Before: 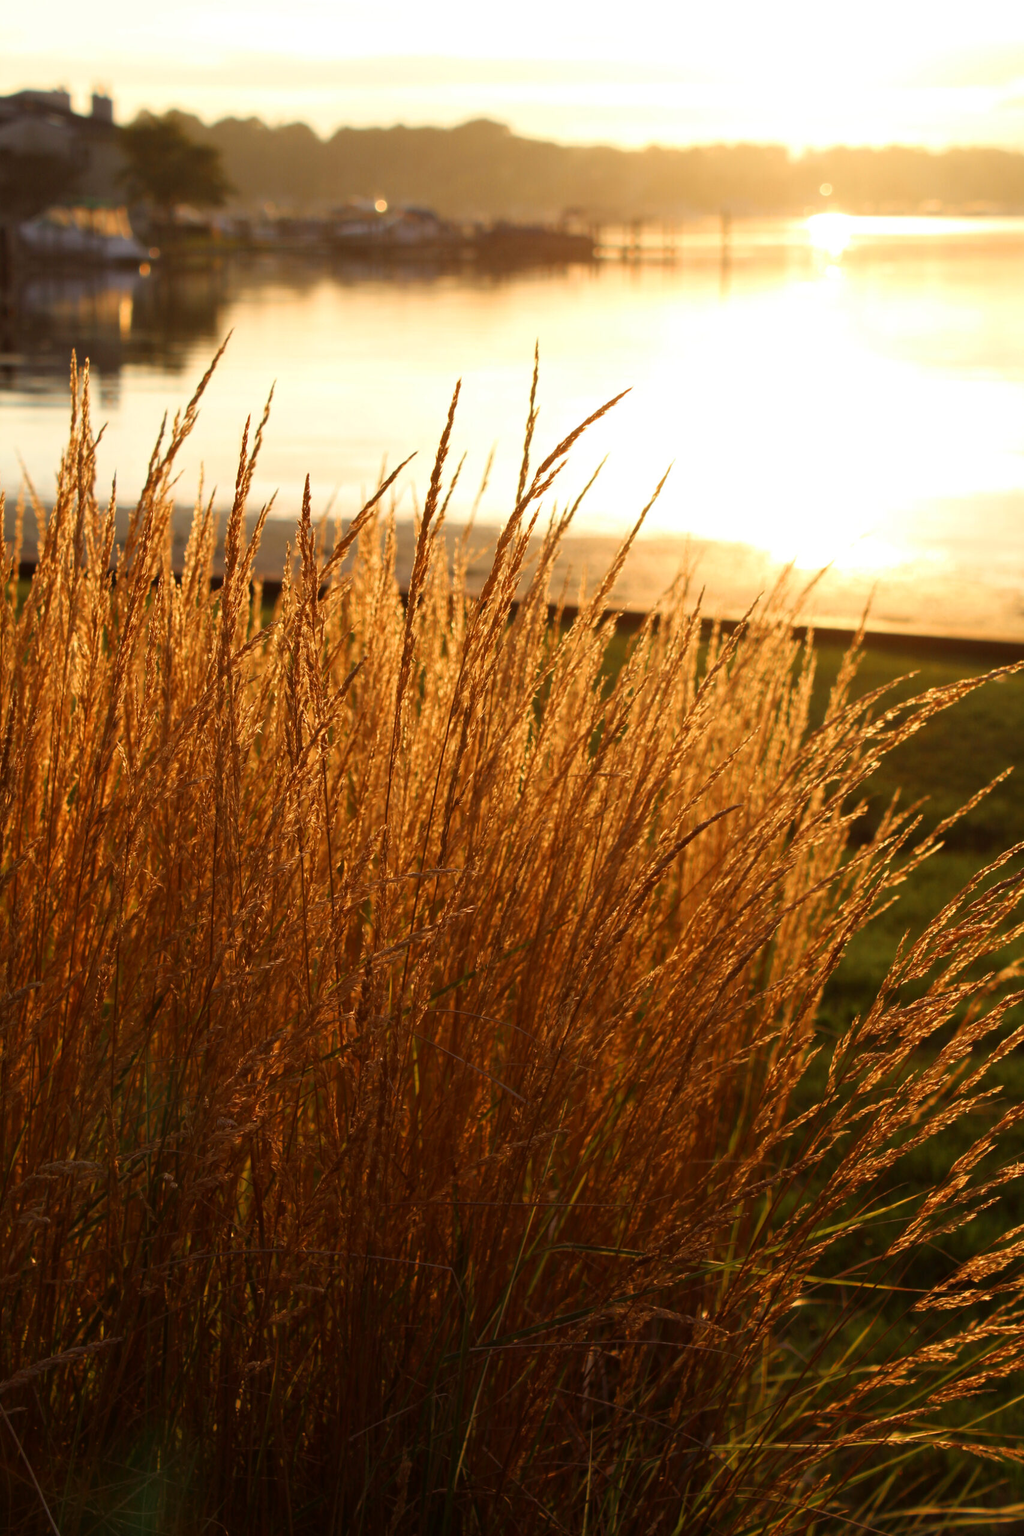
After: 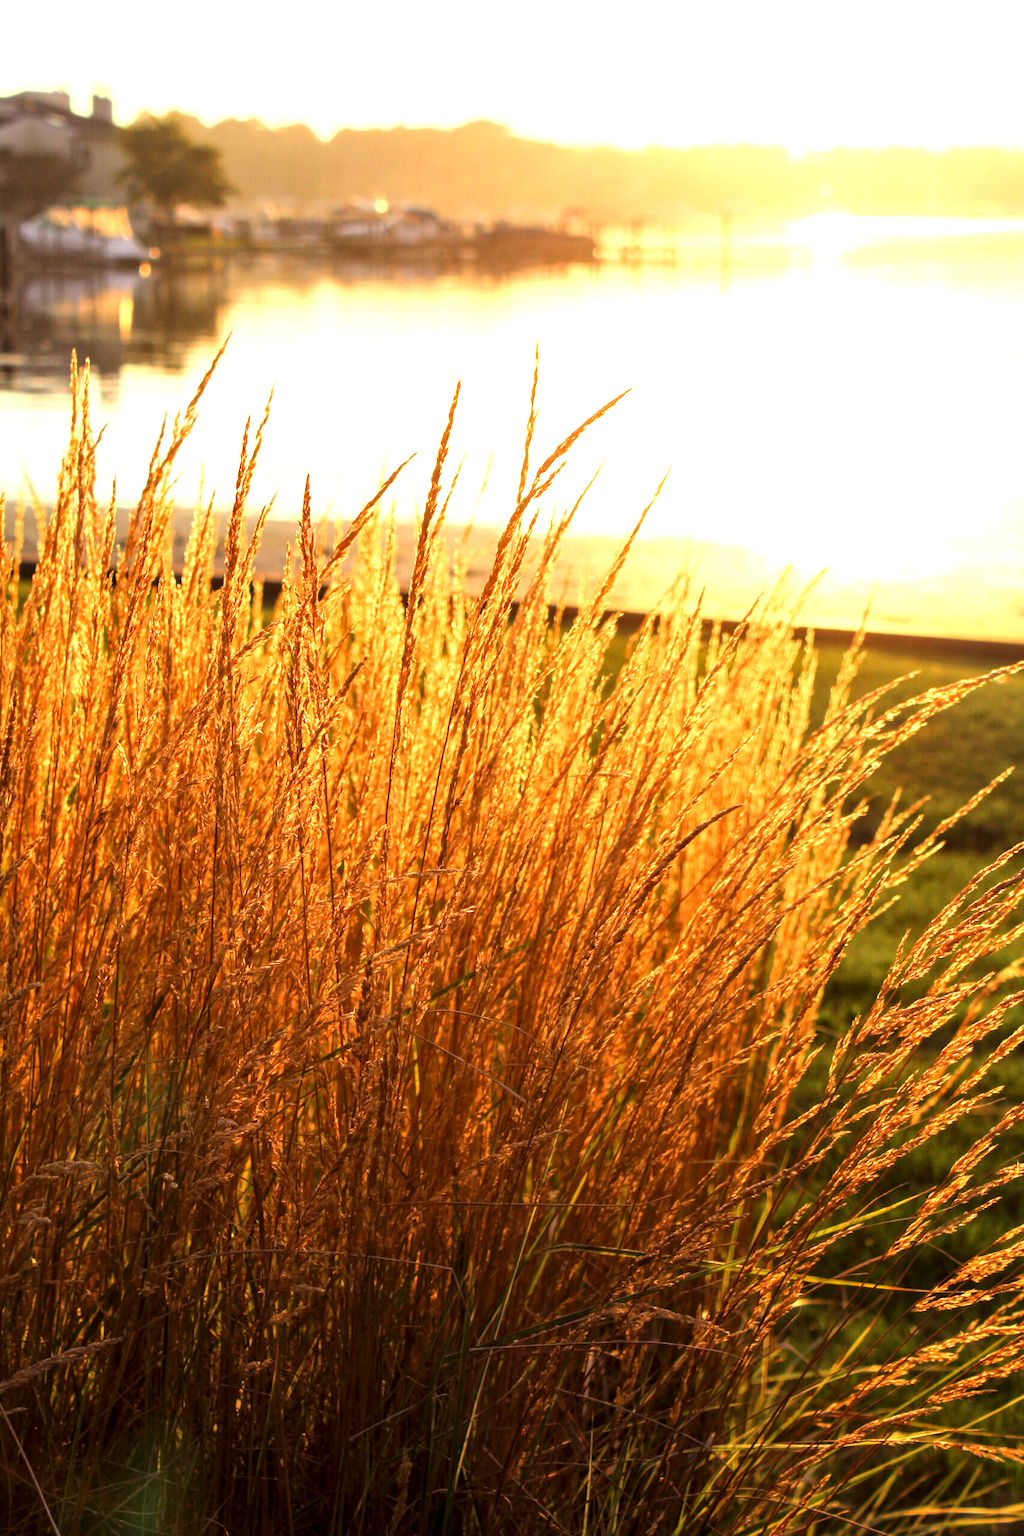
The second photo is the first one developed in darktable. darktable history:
exposure: exposure 1.138 EV, compensate highlight preservation false
tone curve: curves: ch0 [(0, 0) (0.004, 0.001) (0.133, 0.112) (0.325, 0.362) (0.832, 0.893) (1, 1)], color space Lab, linked channels, preserve colors none
local contrast: on, module defaults
